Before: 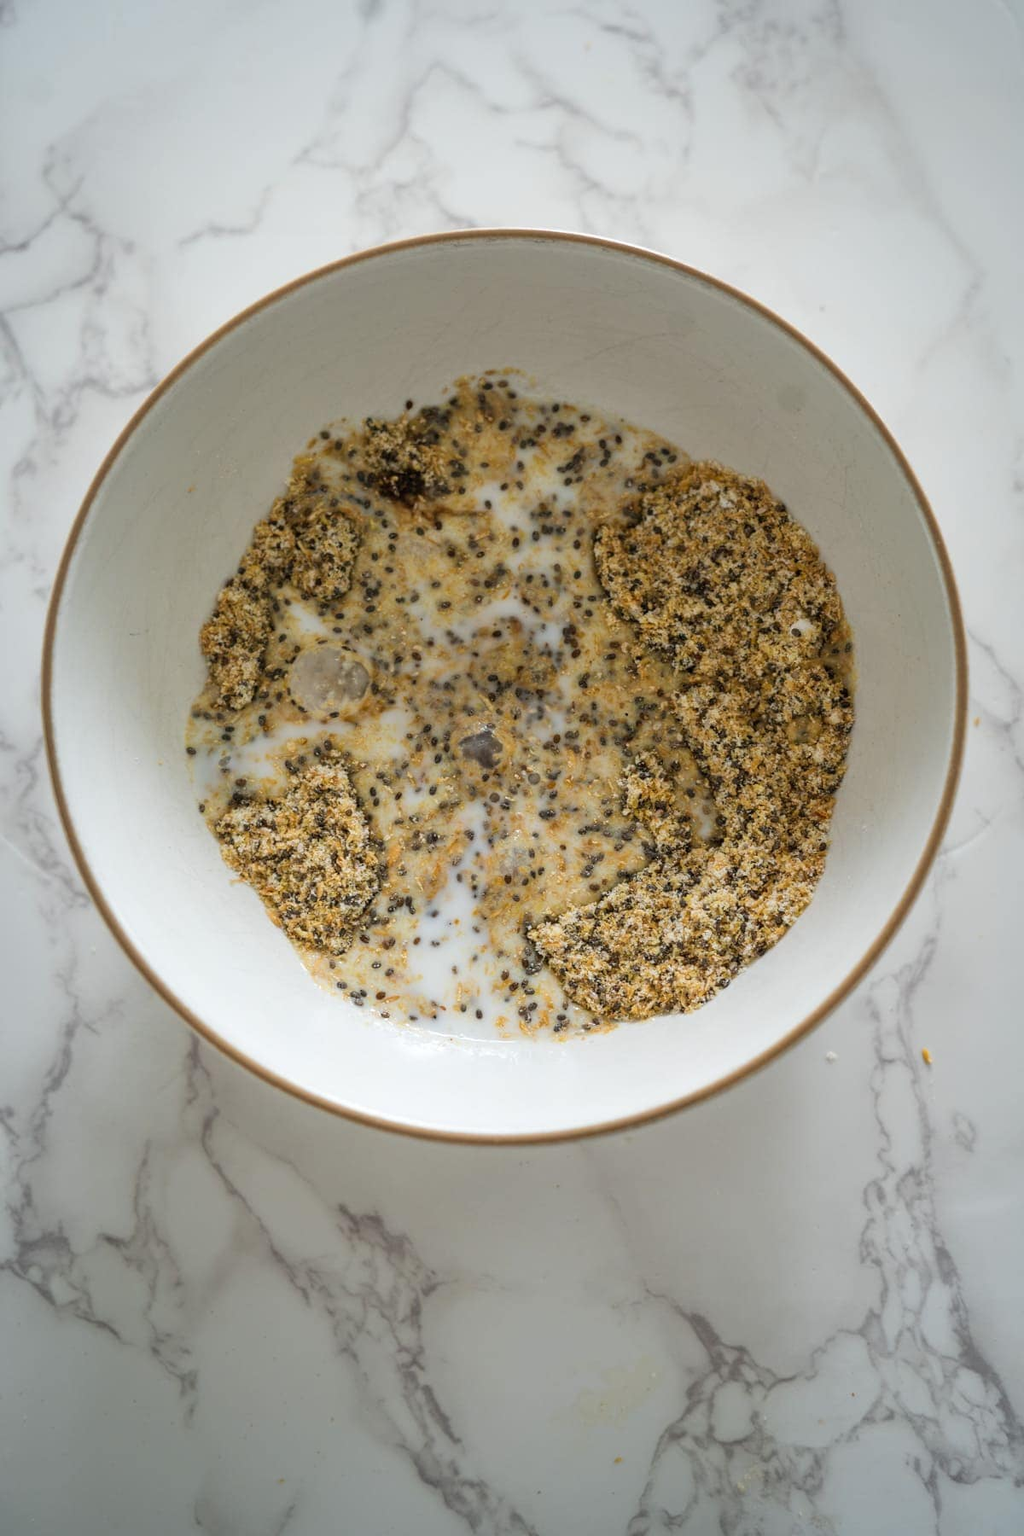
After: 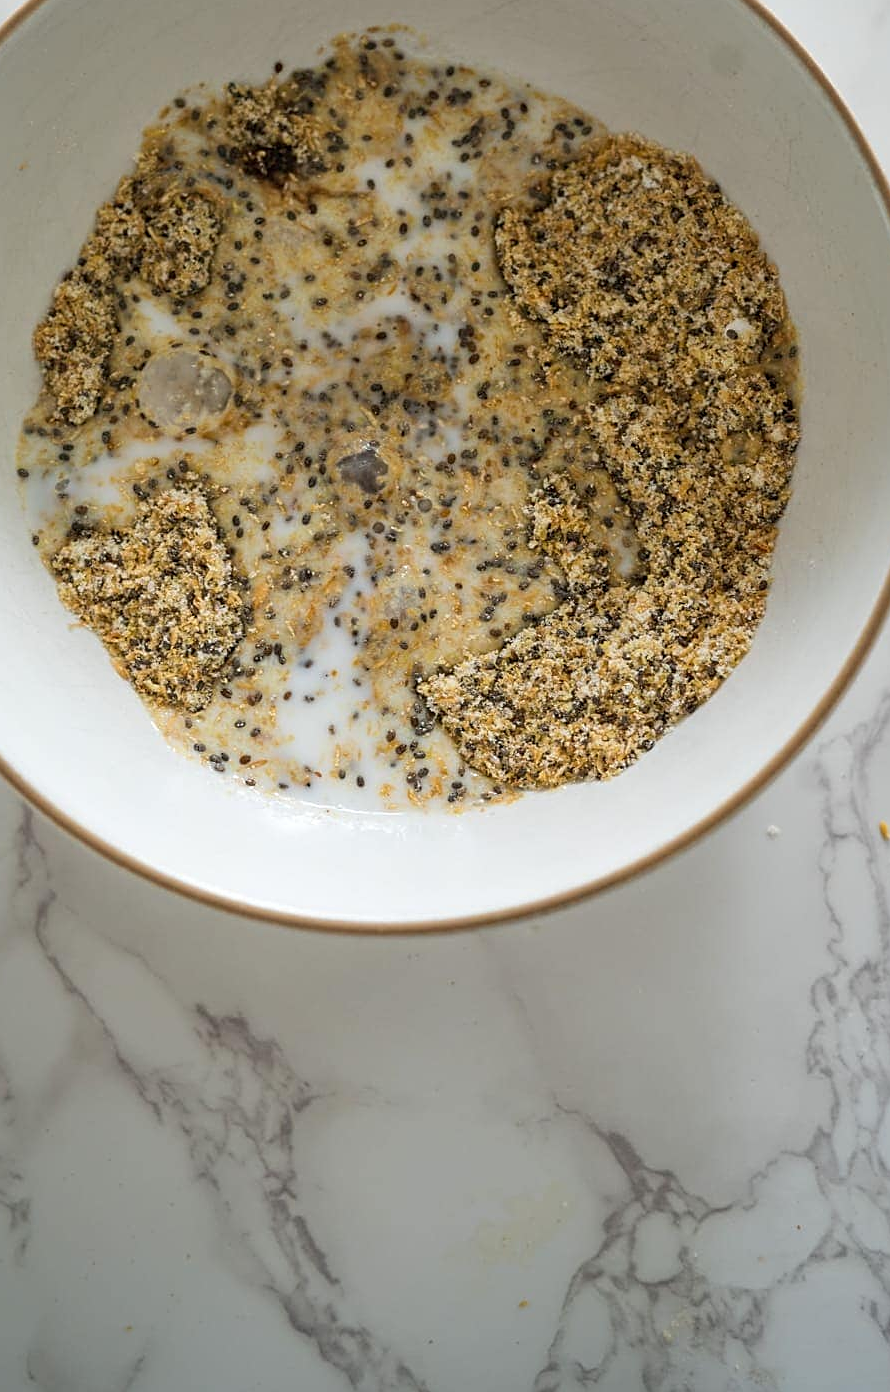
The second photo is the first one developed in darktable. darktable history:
crop: left 16.83%, top 22.655%, right 8.957%
sharpen: radius 1.949
